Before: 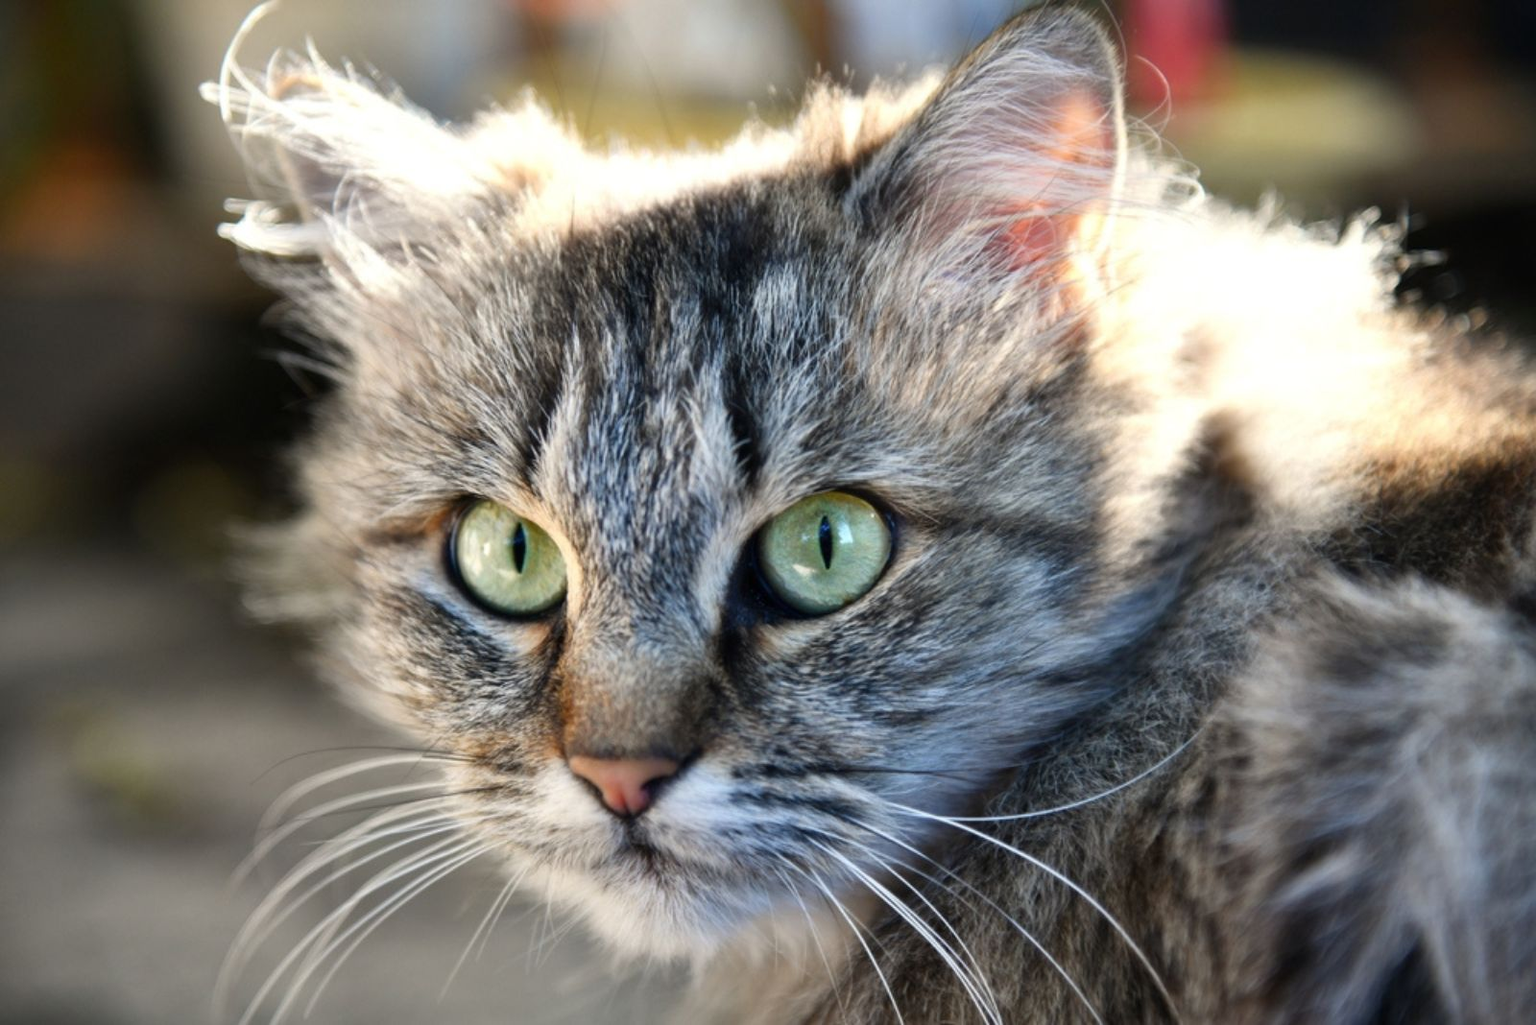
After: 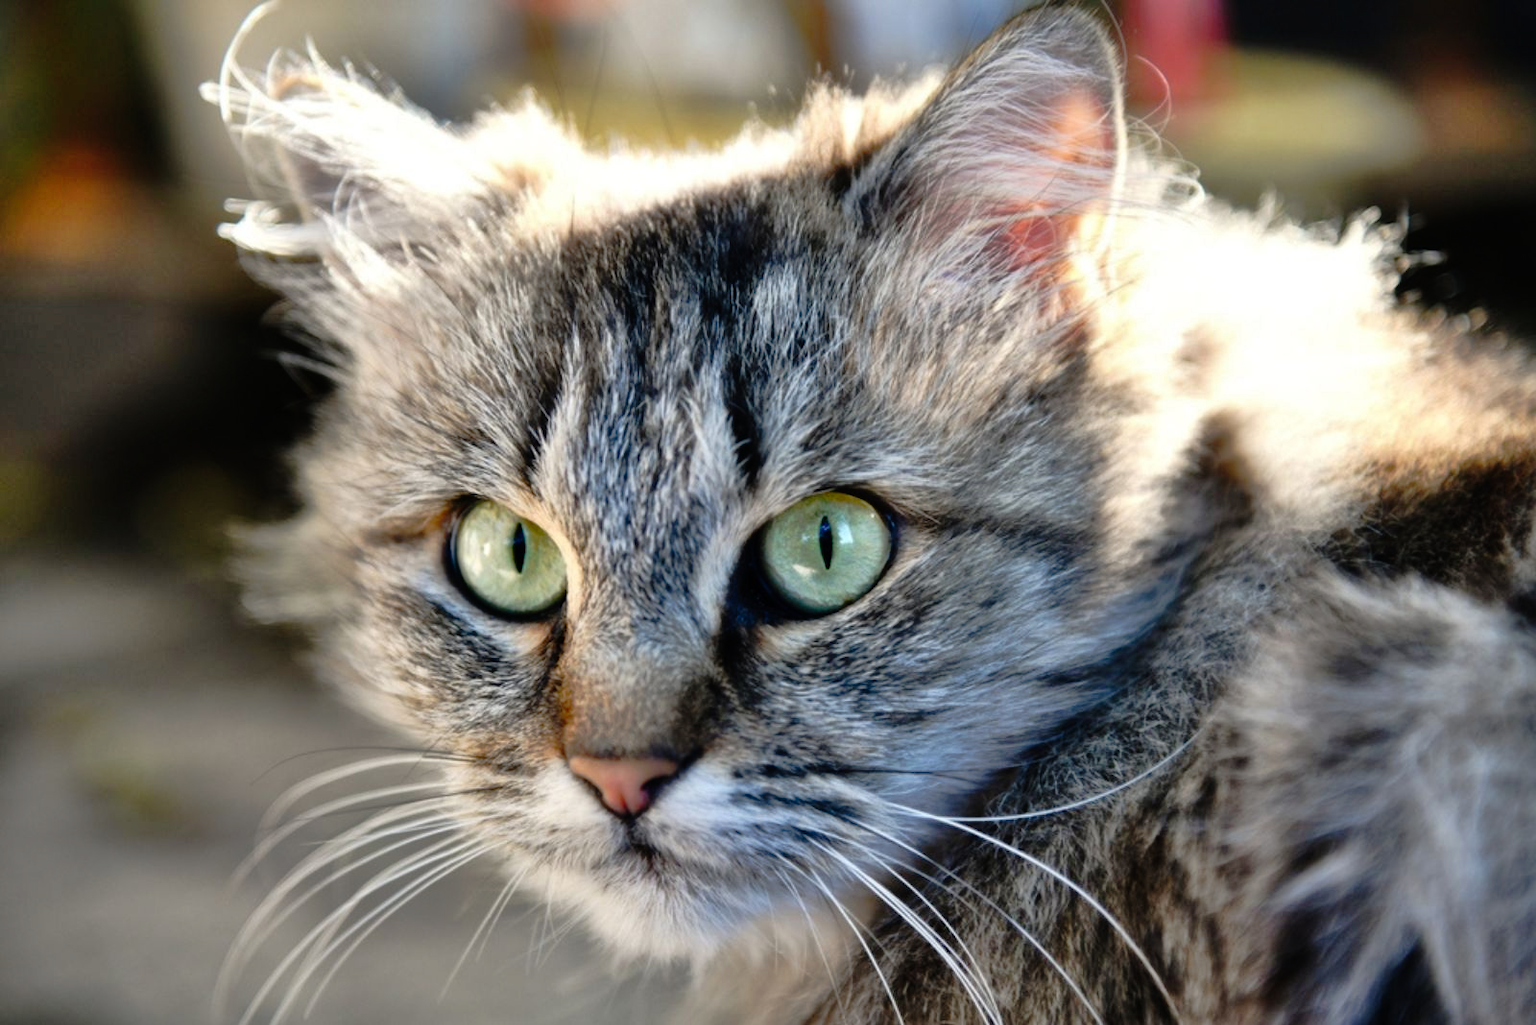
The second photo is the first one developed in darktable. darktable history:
tone curve: curves: ch0 [(0, 0) (0.126, 0.061) (0.362, 0.382) (0.498, 0.498) (0.706, 0.712) (1, 1)]; ch1 [(0, 0) (0.5, 0.497) (0.55, 0.578) (1, 1)]; ch2 [(0, 0) (0.44, 0.424) (0.489, 0.486) (0.537, 0.538) (1, 1)], preserve colors none
shadows and highlights: low approximation 0.01, soften with gaussian
